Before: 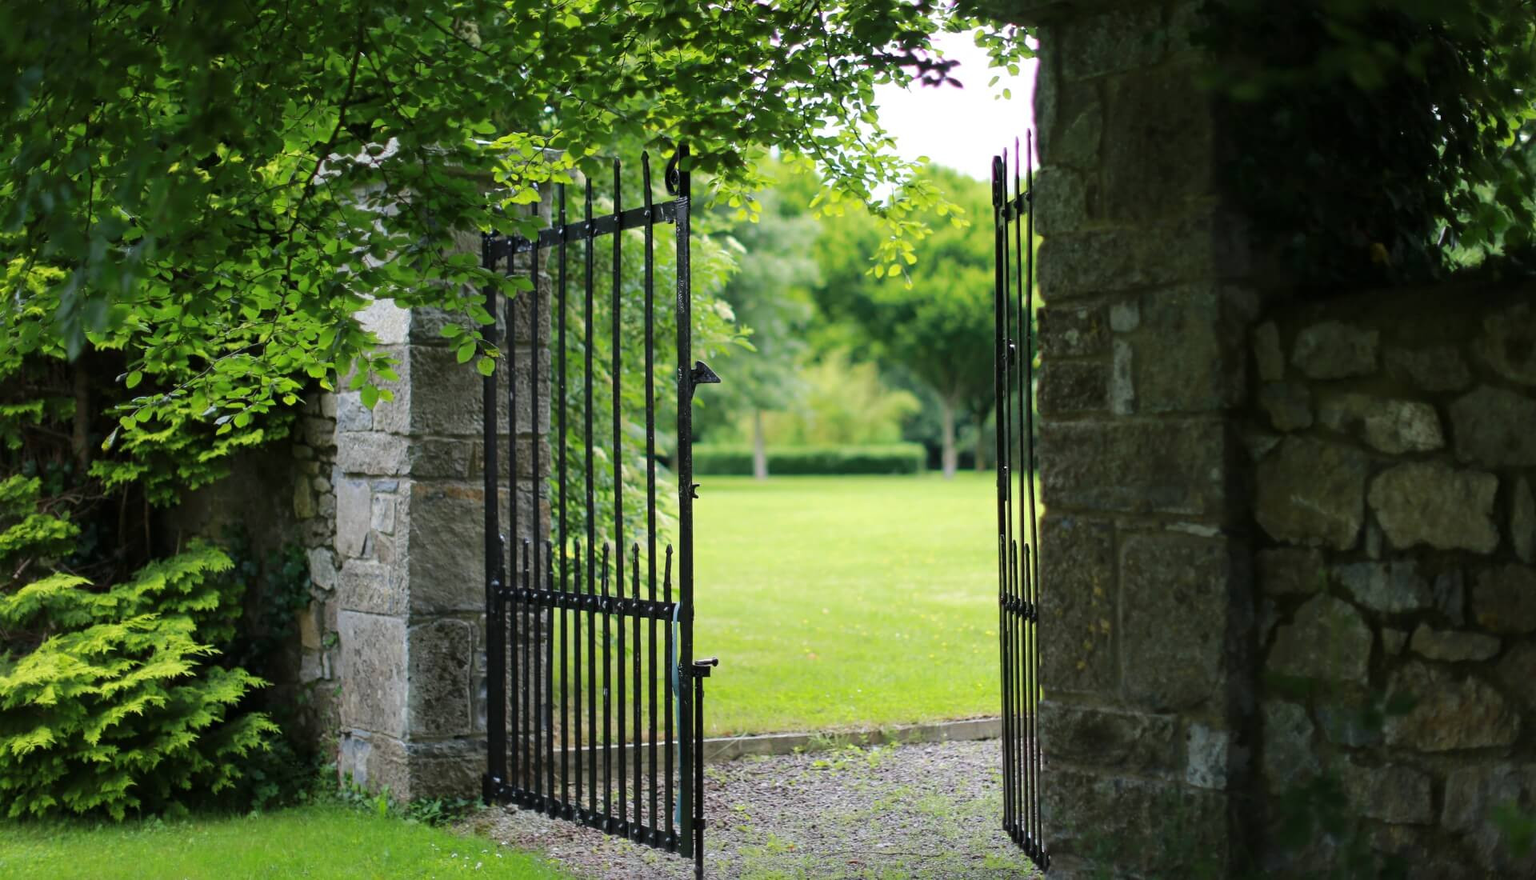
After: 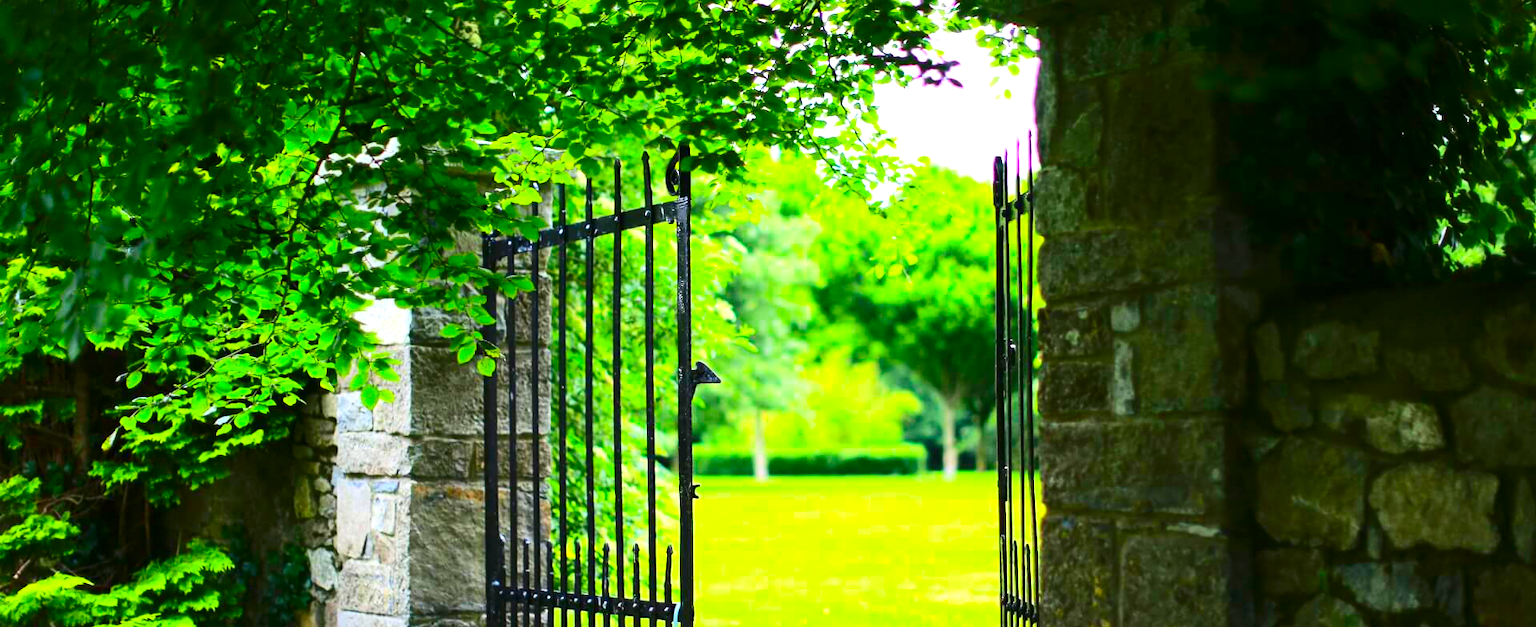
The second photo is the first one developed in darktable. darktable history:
exposure: black level correction -0.001, exposure 0.903 EV, compensate highlight preservation false
crop: right 0%, bottom 28.675%
contrast brightness saturation: contrast 0.267, brightness 0.022, saturation 0.889
